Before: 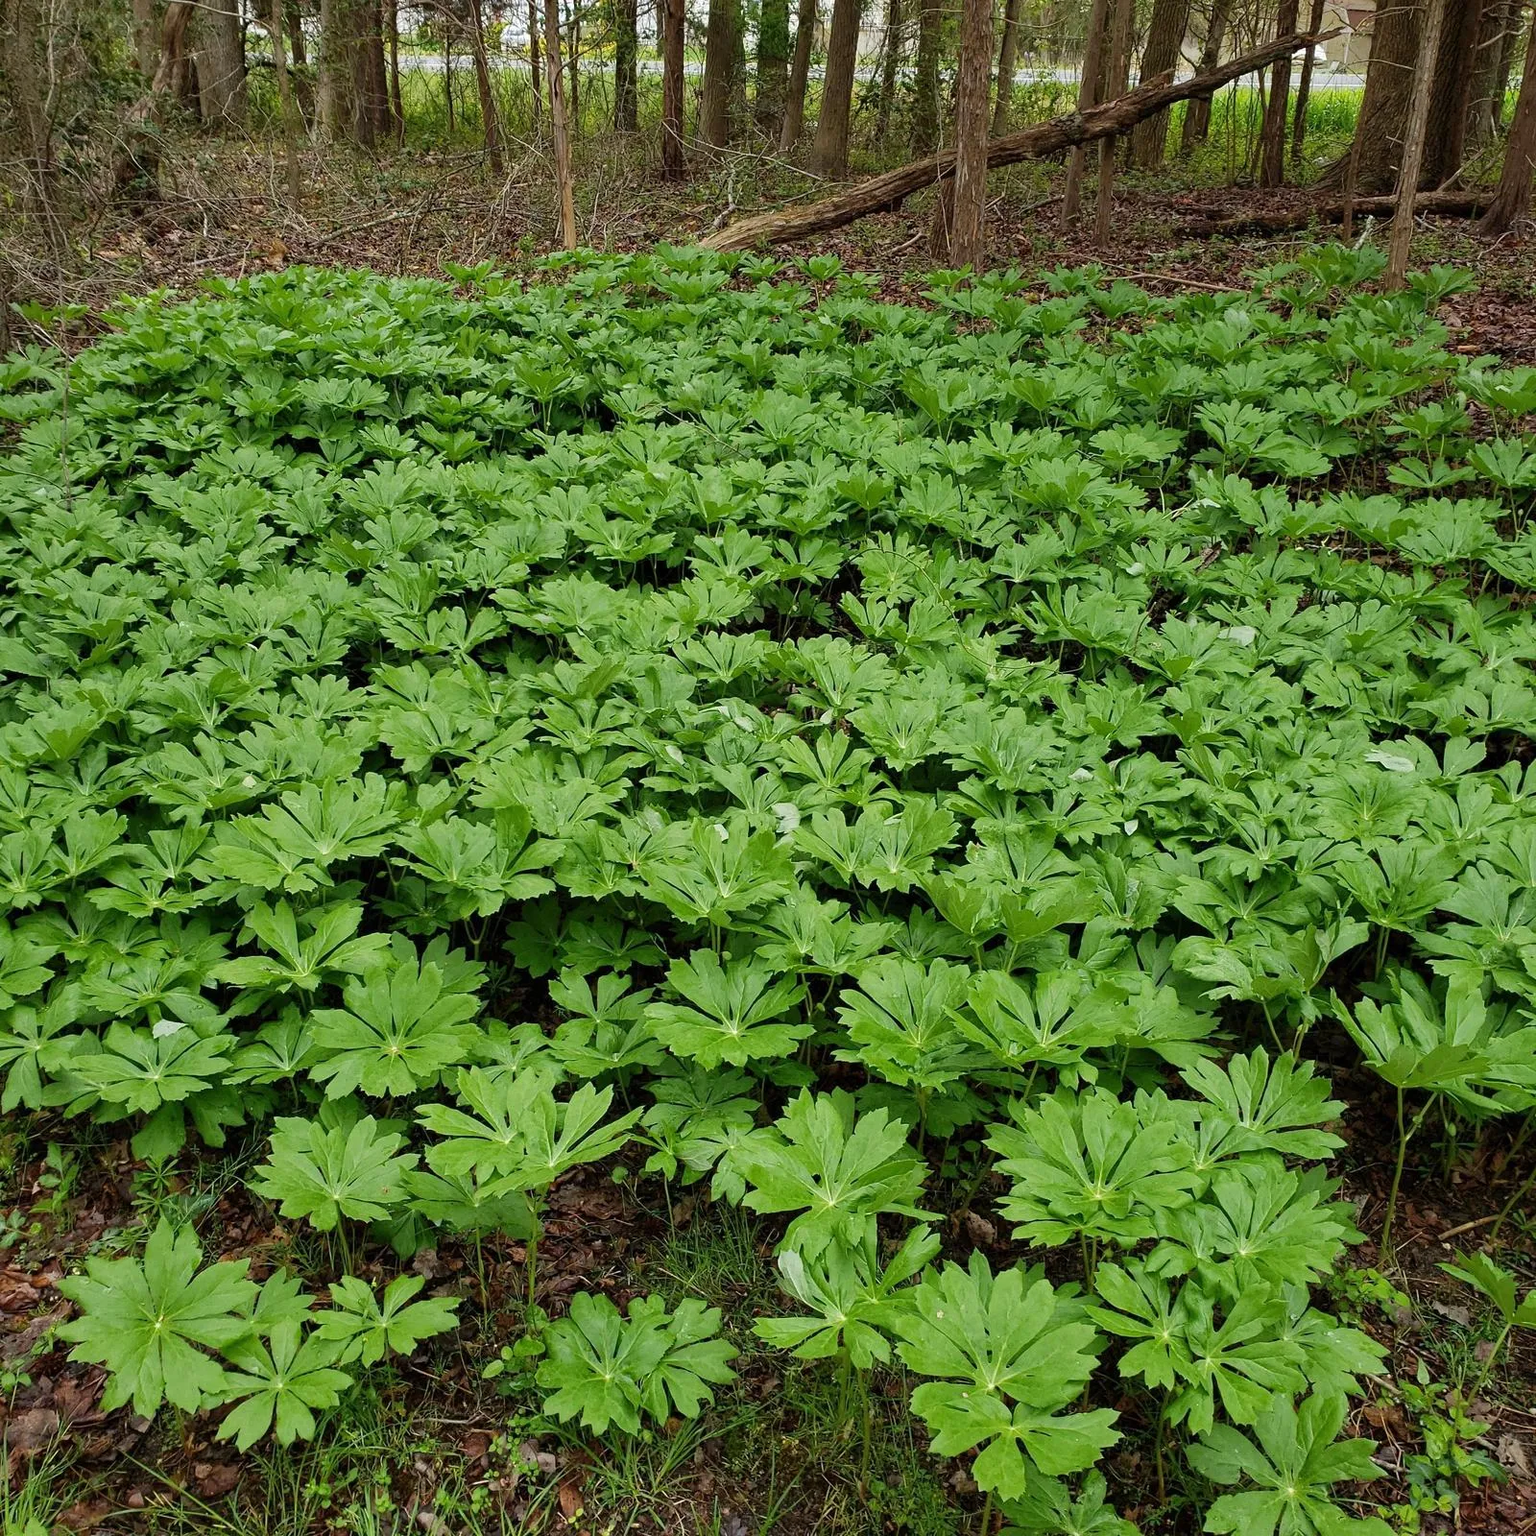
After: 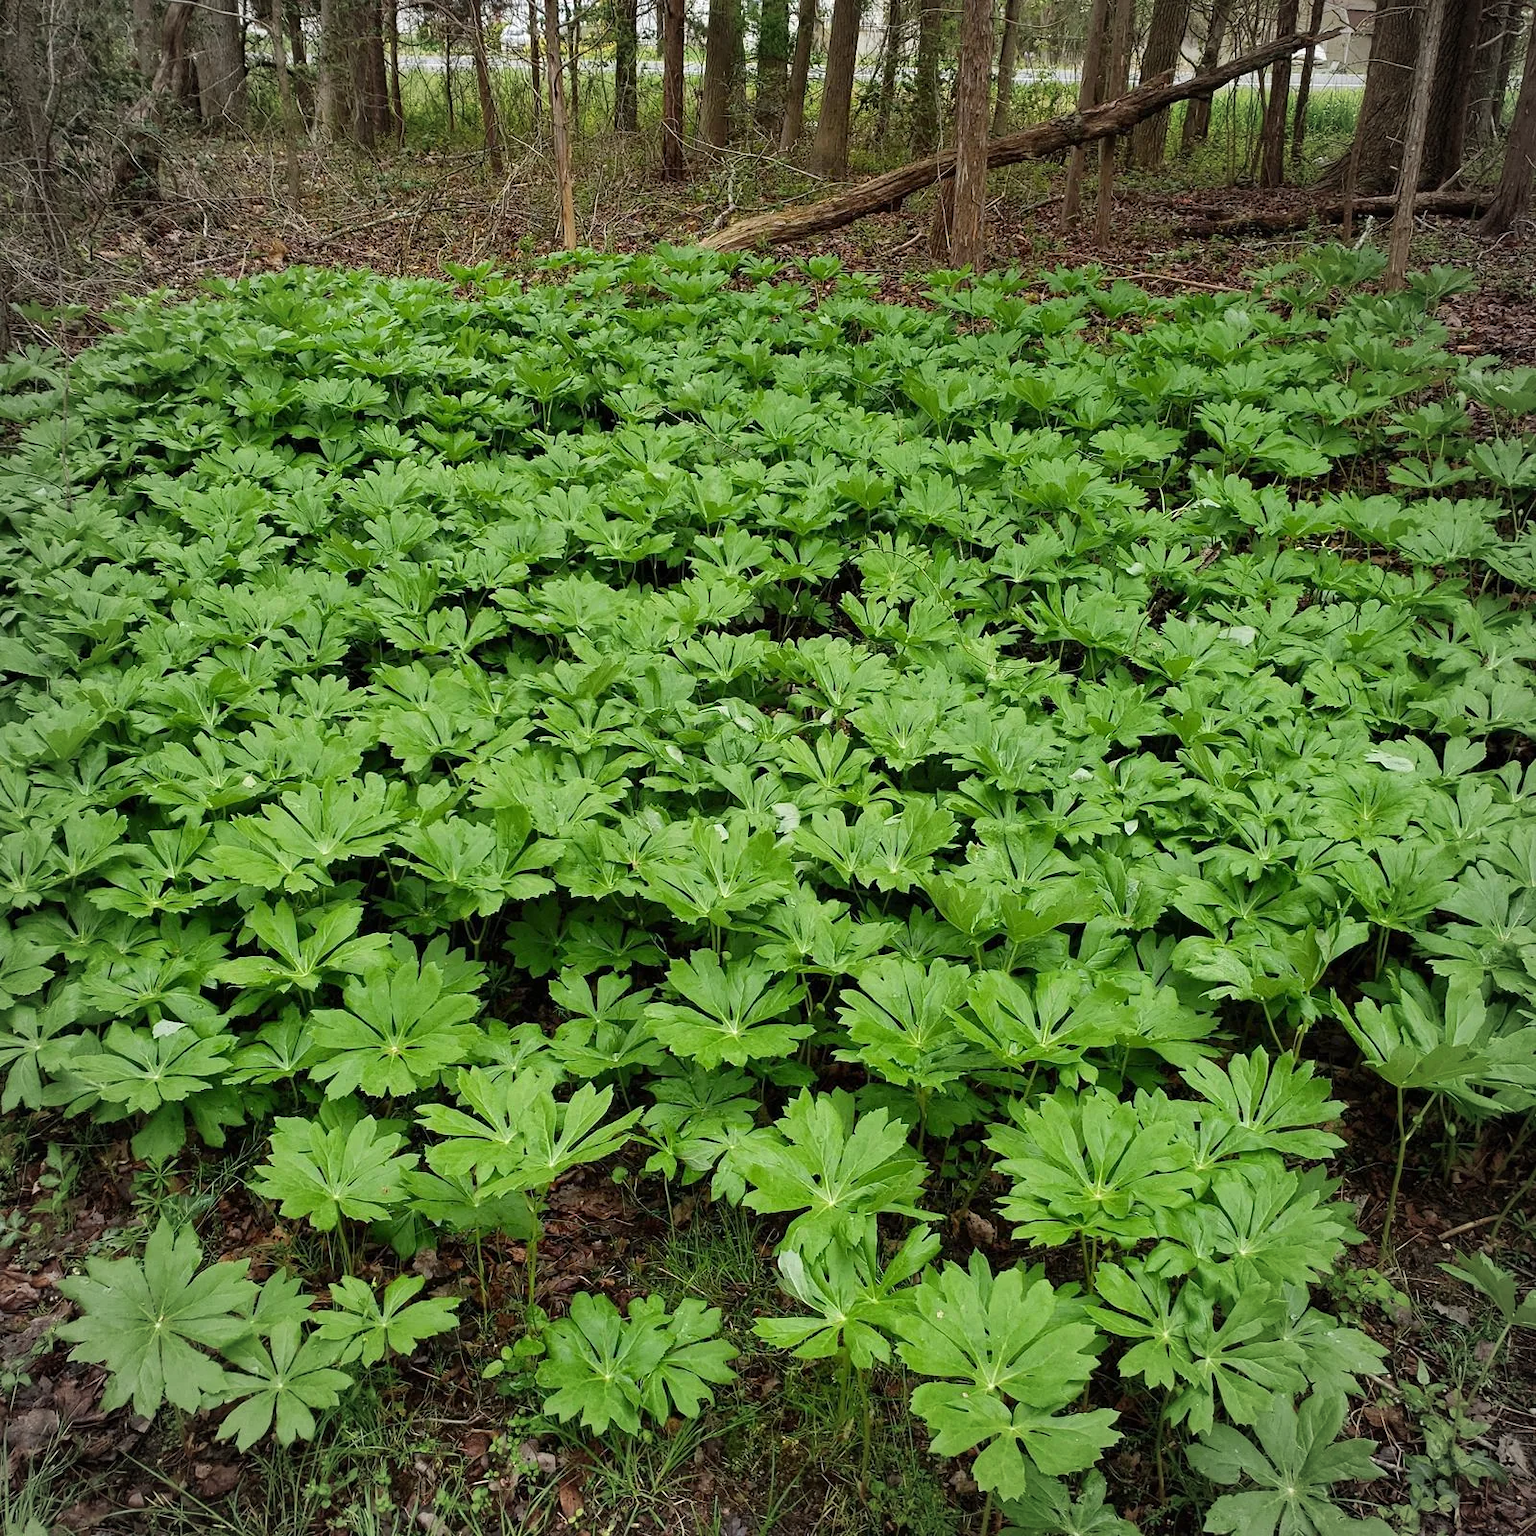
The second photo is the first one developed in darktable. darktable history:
vignetting: brightness -0.167
exposure: exposure 0.127 EV, compensate highlight preservation false
